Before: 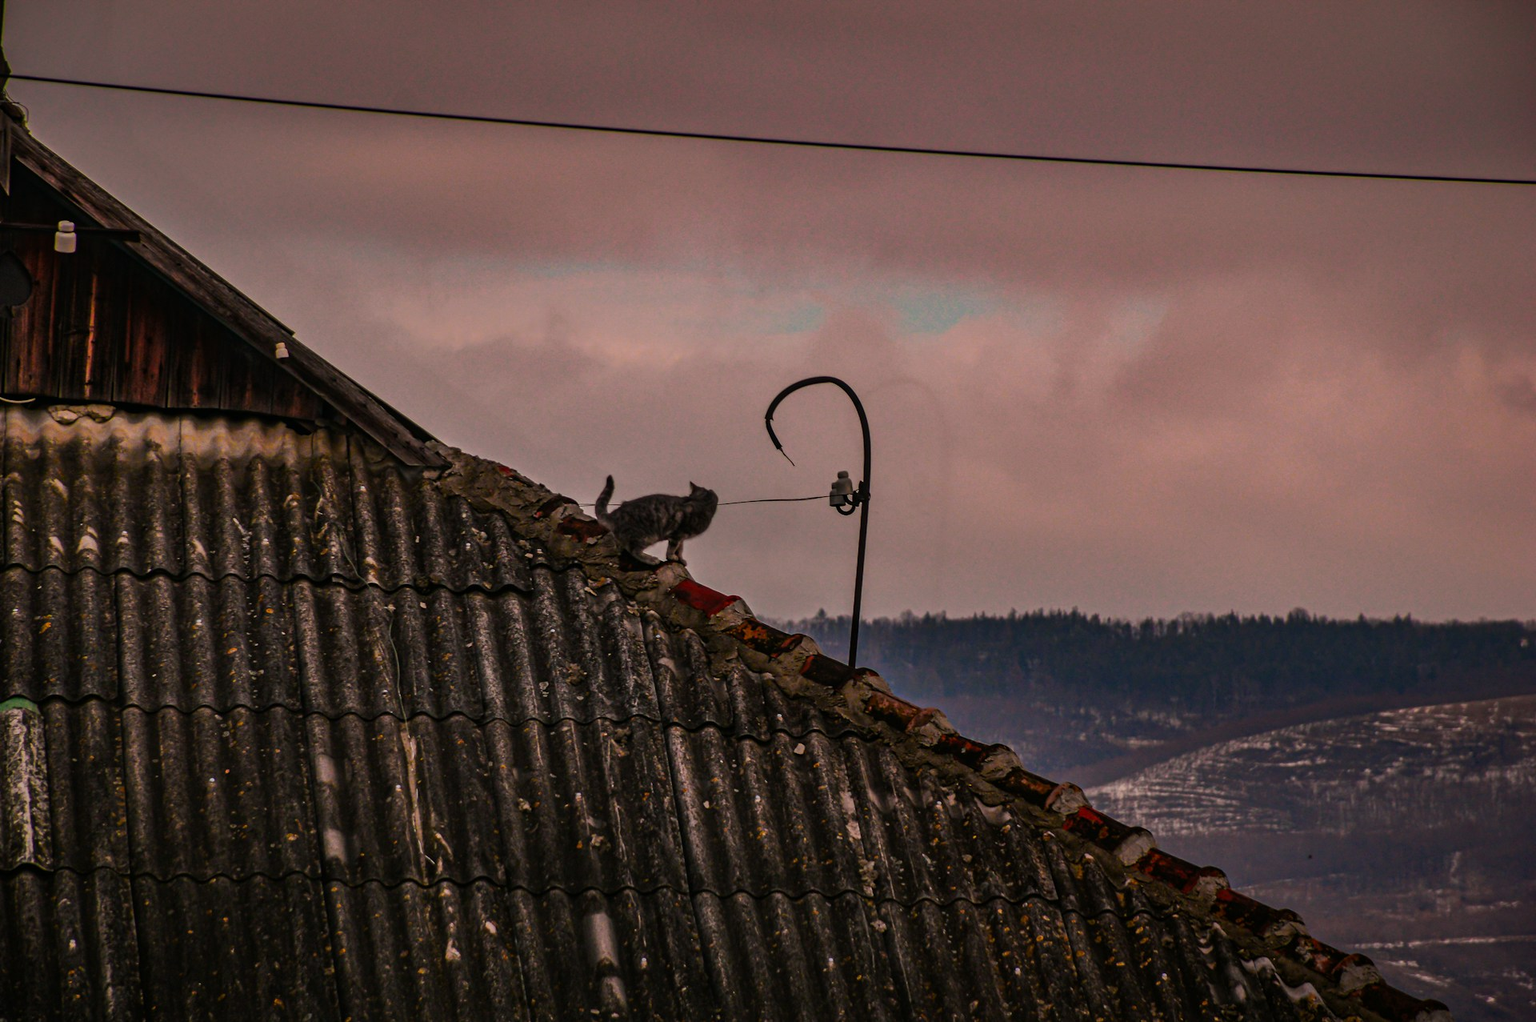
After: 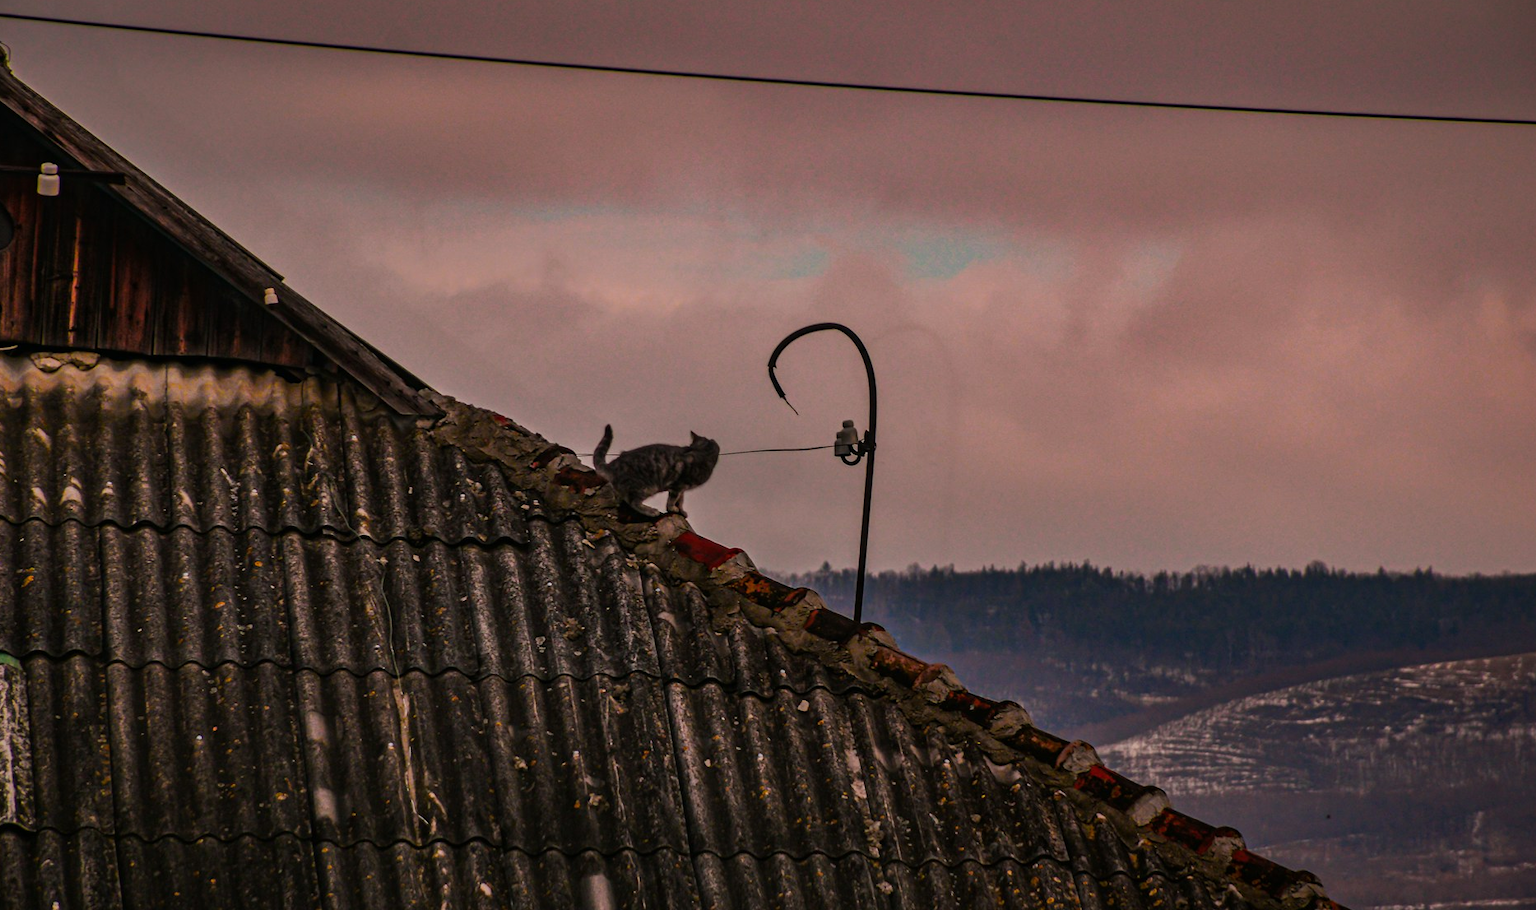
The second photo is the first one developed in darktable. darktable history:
crop: left 1.231%, top 6.162%, right 1.481%, bottom 7.112%
color balance rgb: perceptual saturation grading › global saturation -0.099%, perceptual saturation grading › mid-tones 11.508%, global vibrance 11.189%
shadows and highlights: shadows 5.97, soften with gaussian
